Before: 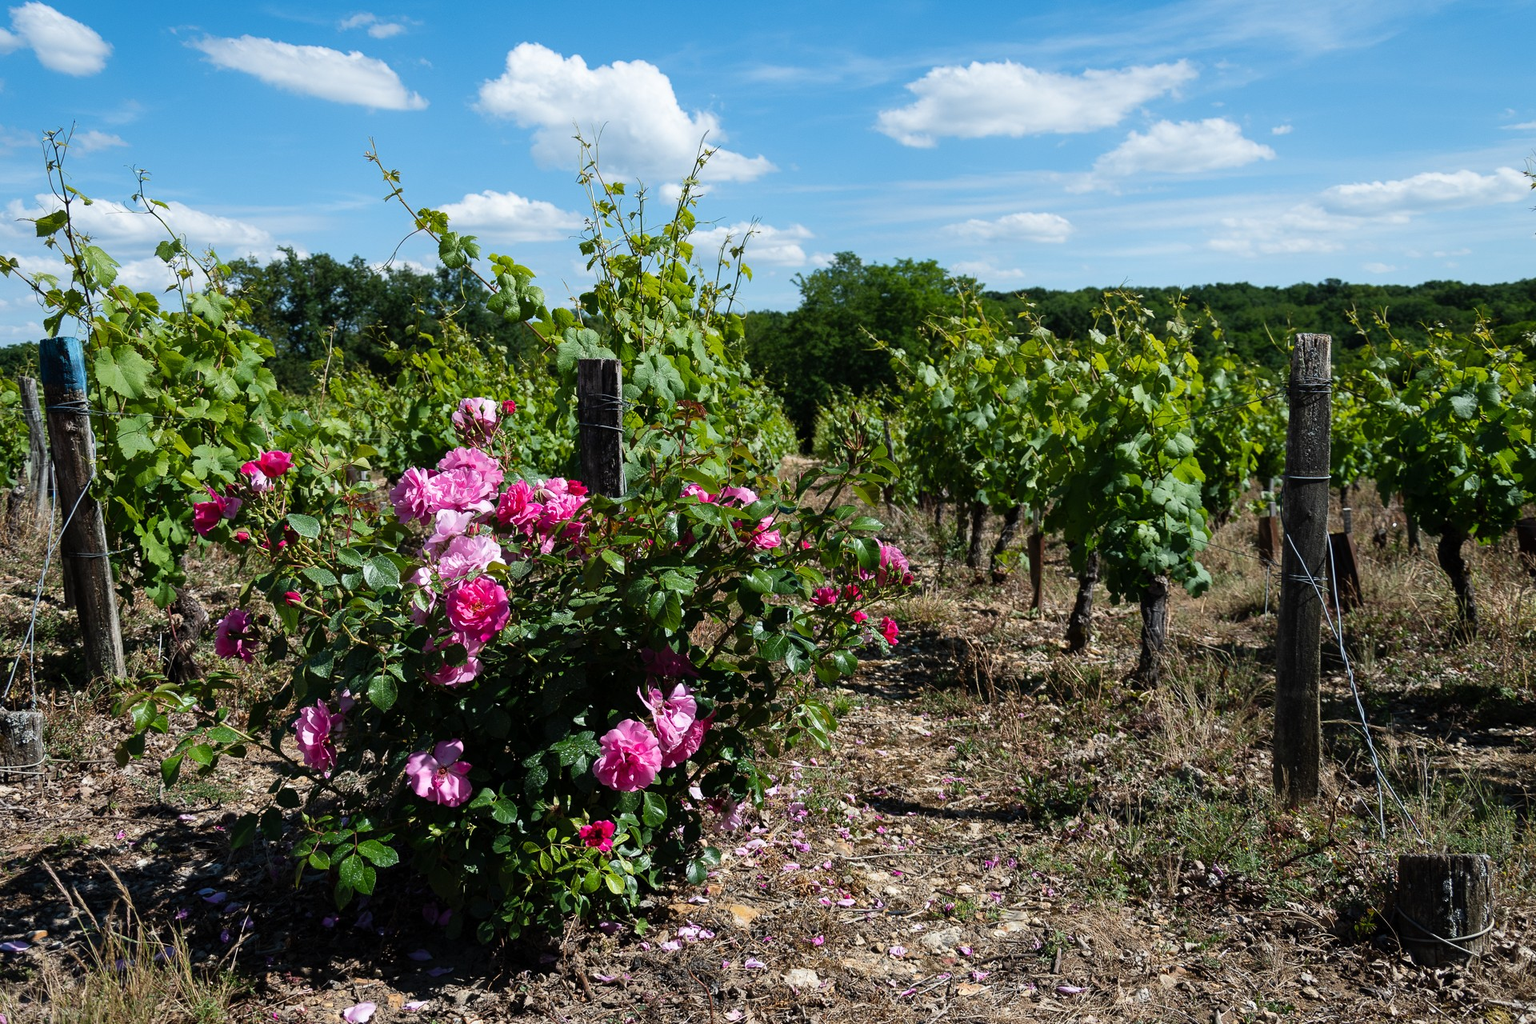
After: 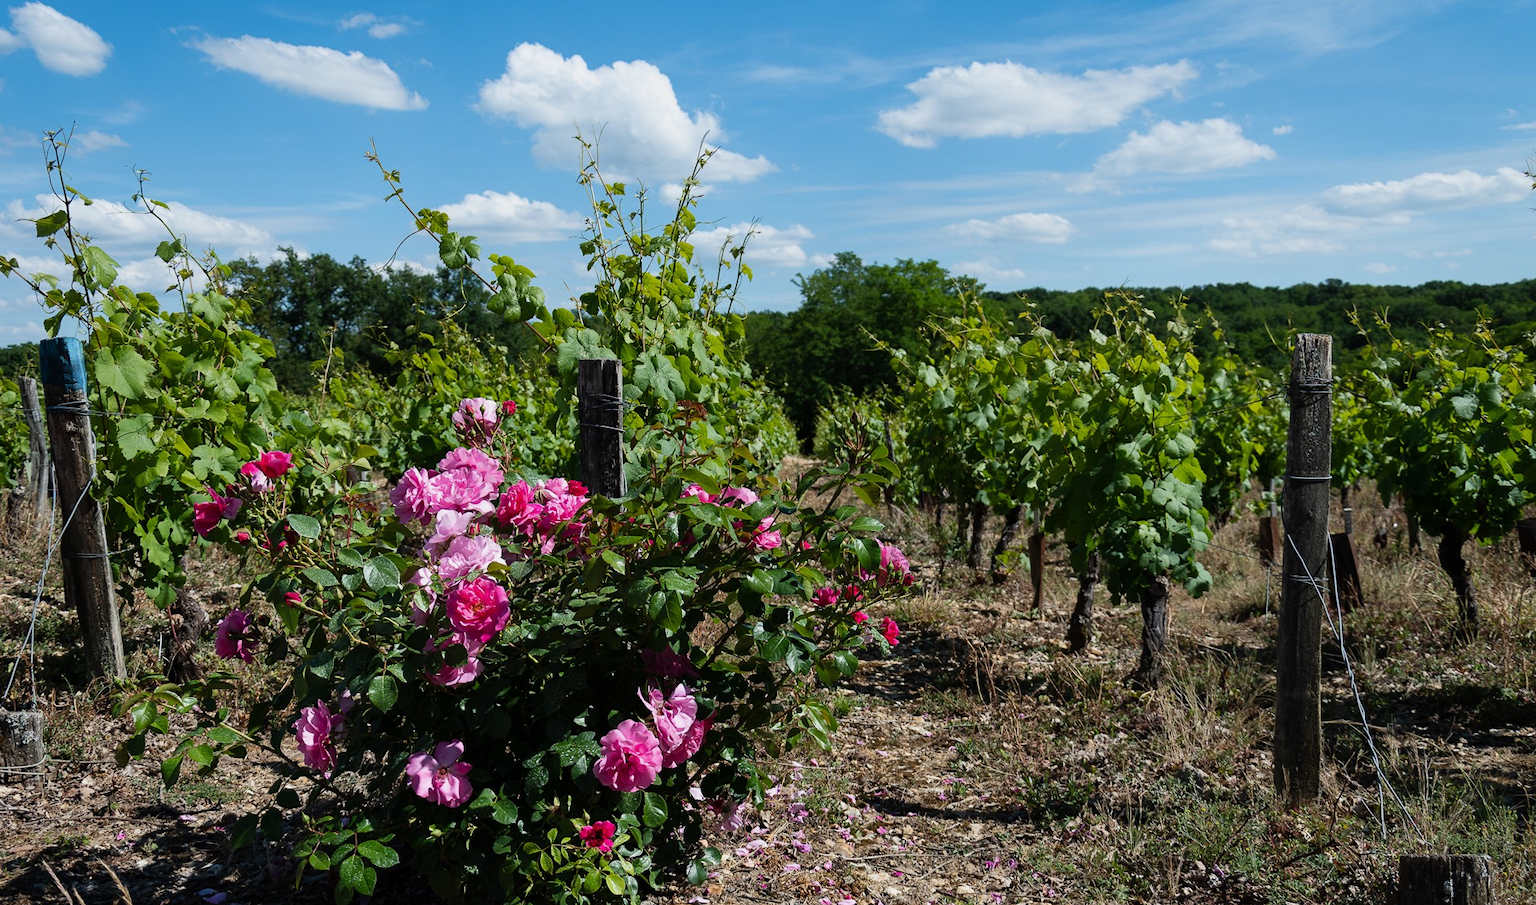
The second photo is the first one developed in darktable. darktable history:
crop and rotate: top 0%, bottom 11.588%
exposure: exposure -0.156 EV, compensate highlight preservation false
